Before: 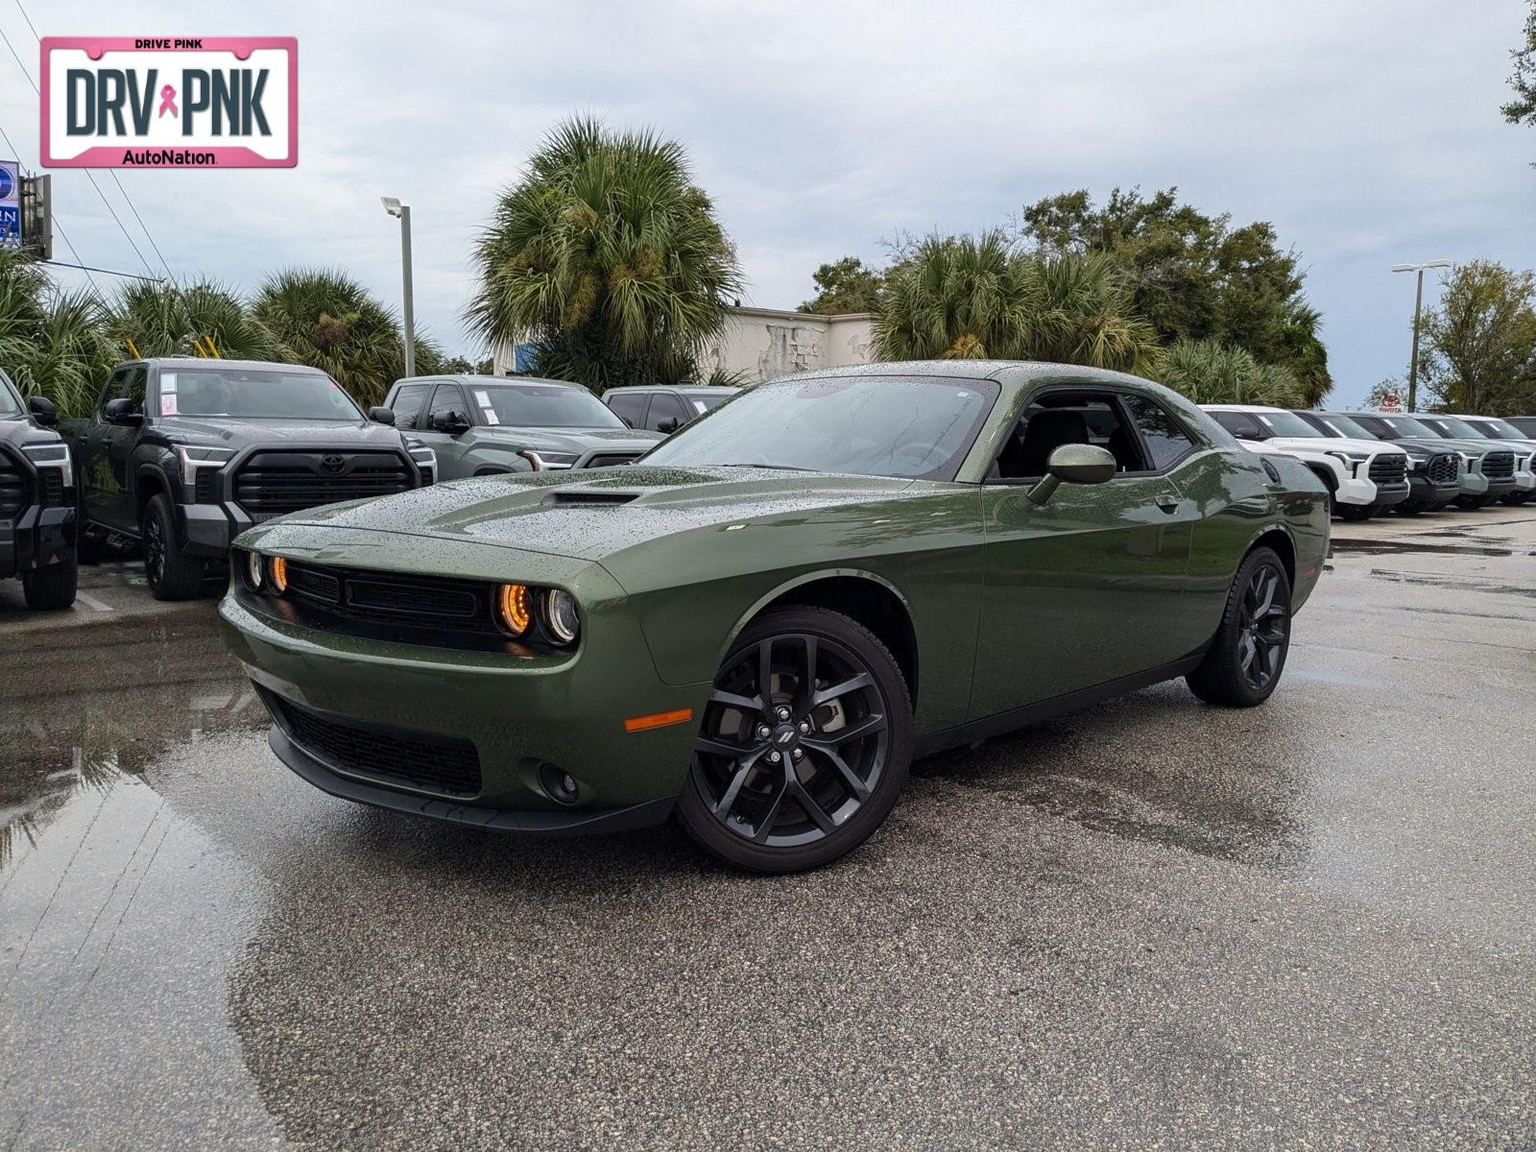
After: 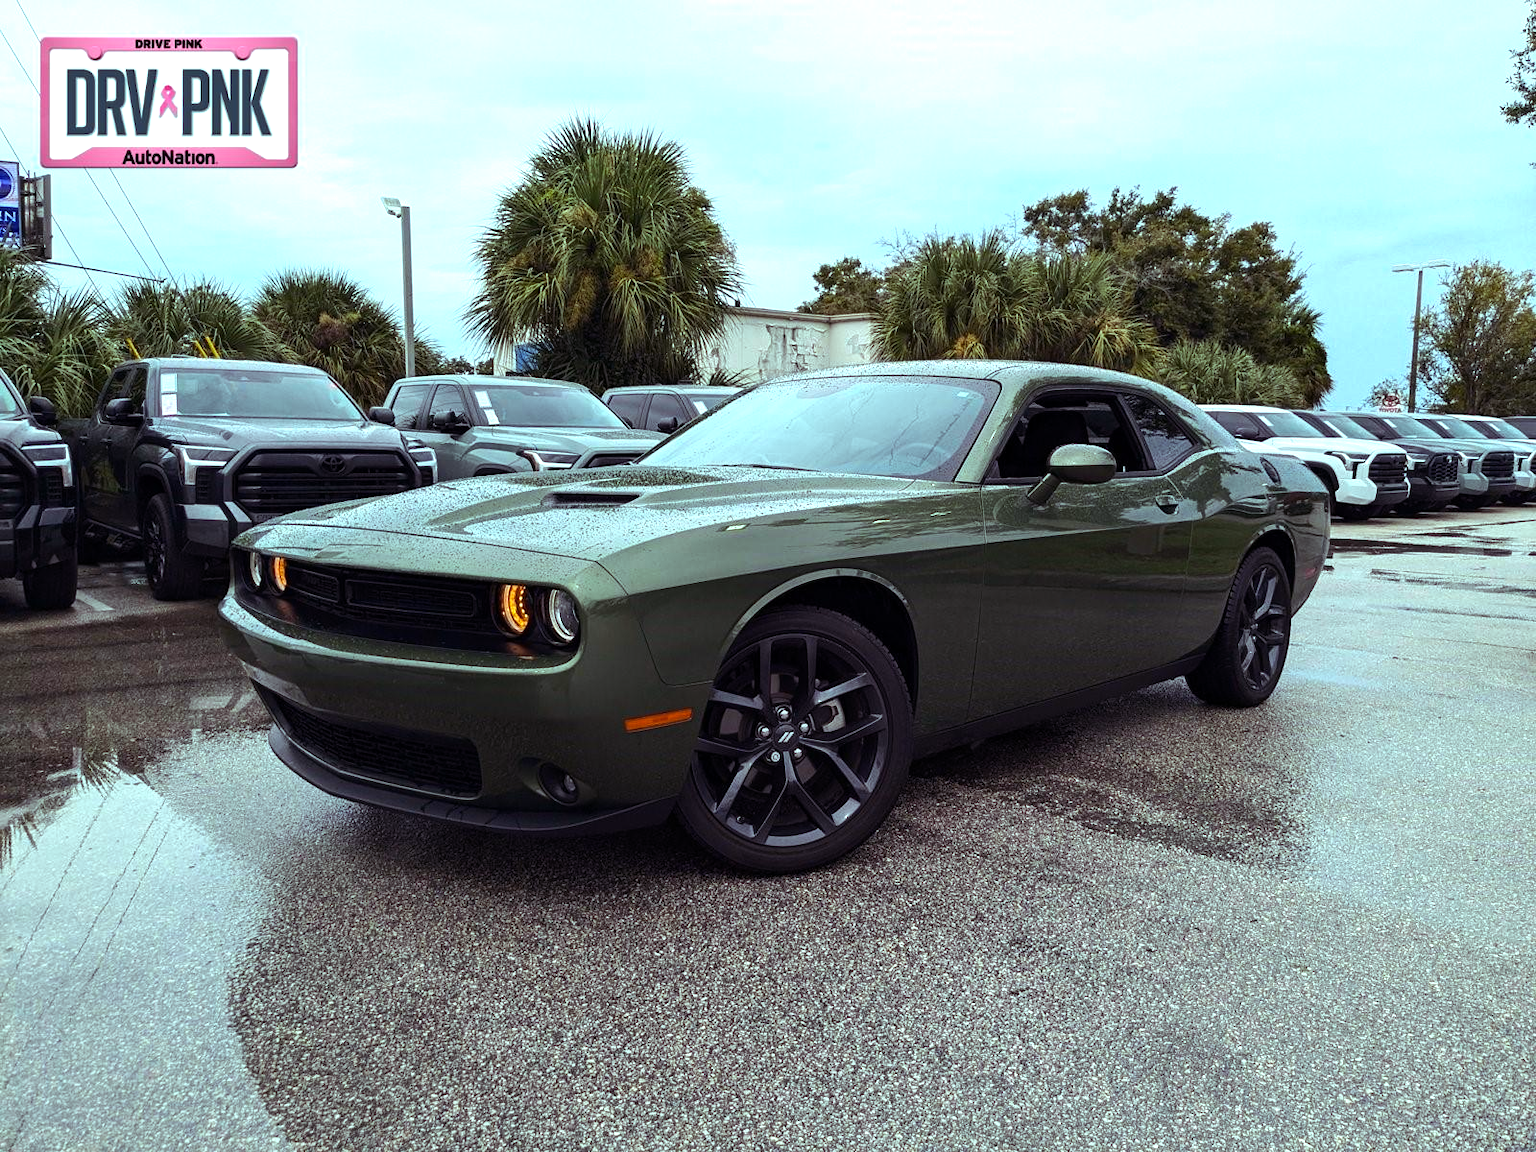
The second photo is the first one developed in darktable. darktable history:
color balance rgb: shadows lift › luminance 0.426%, shadows lift › chroma 6.773%, shadows lift › hue 297.7°, highlights gain › chroma 4.005%, highlights gain › hue 200.4°, linear chroma grading › global chroma 6.221%, perceptual saturation grading › global saturation 1.559%, perceptual saturation grading › highlights -1.79%, perceptual saturation grading › mid-tones 4.389%, perceptual saturation grading › shadows 6.791%, perceptual brilliance grading › highlights 19.47%, perceptual brilliance grading › mid-tones 18.94%, perceptual brilliance grading › shadows -20.51%
